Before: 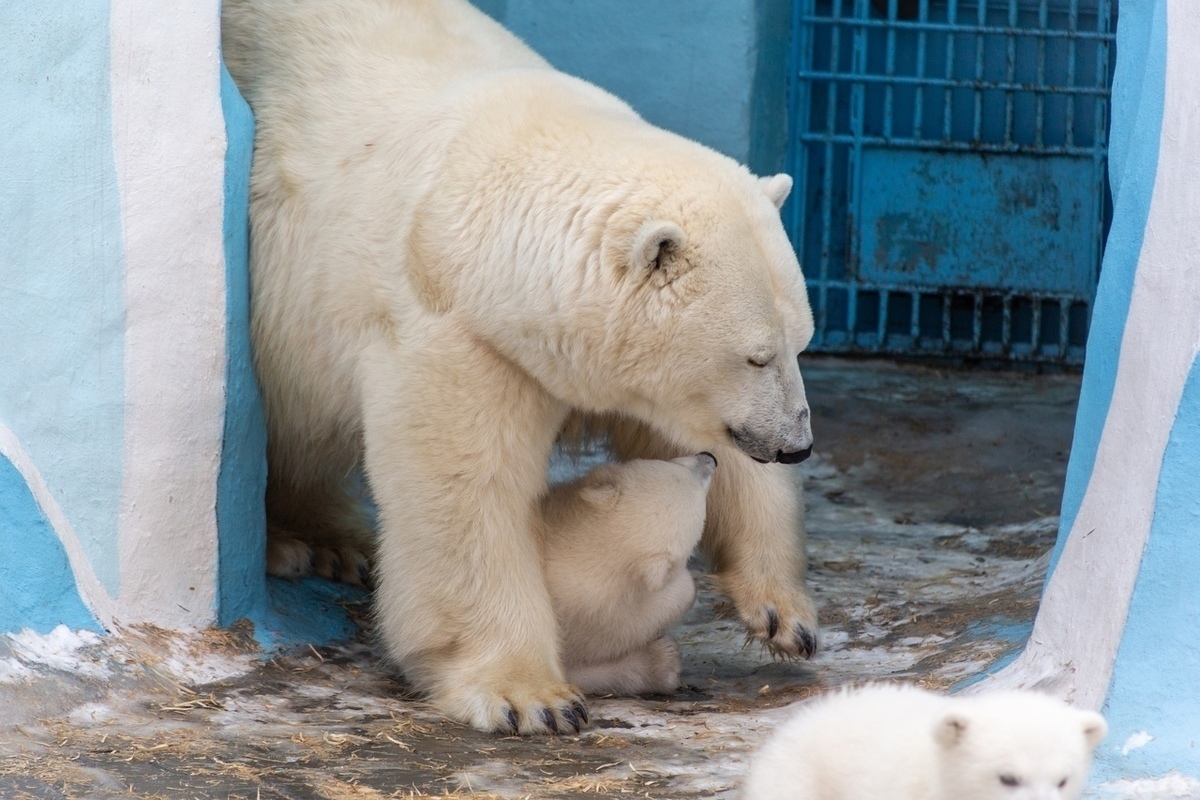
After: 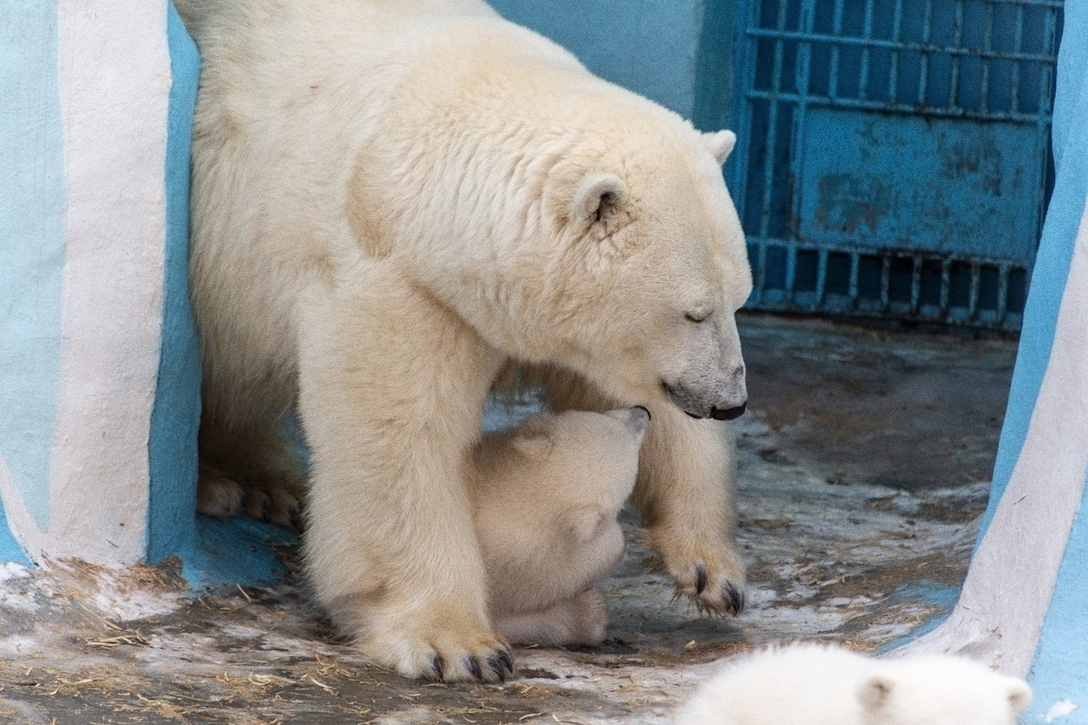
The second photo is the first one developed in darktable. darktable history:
contrast brightness saturation: saturation -0.05
grain: coarseness 0.09 ISO
rotate and perspective: crop left 0, crop top 0
crop and rotate: angle -1.96°, left 3.097%, top 4.154%, right 1.586%, bottom 0.529%
white balance: red 1, blue 1
